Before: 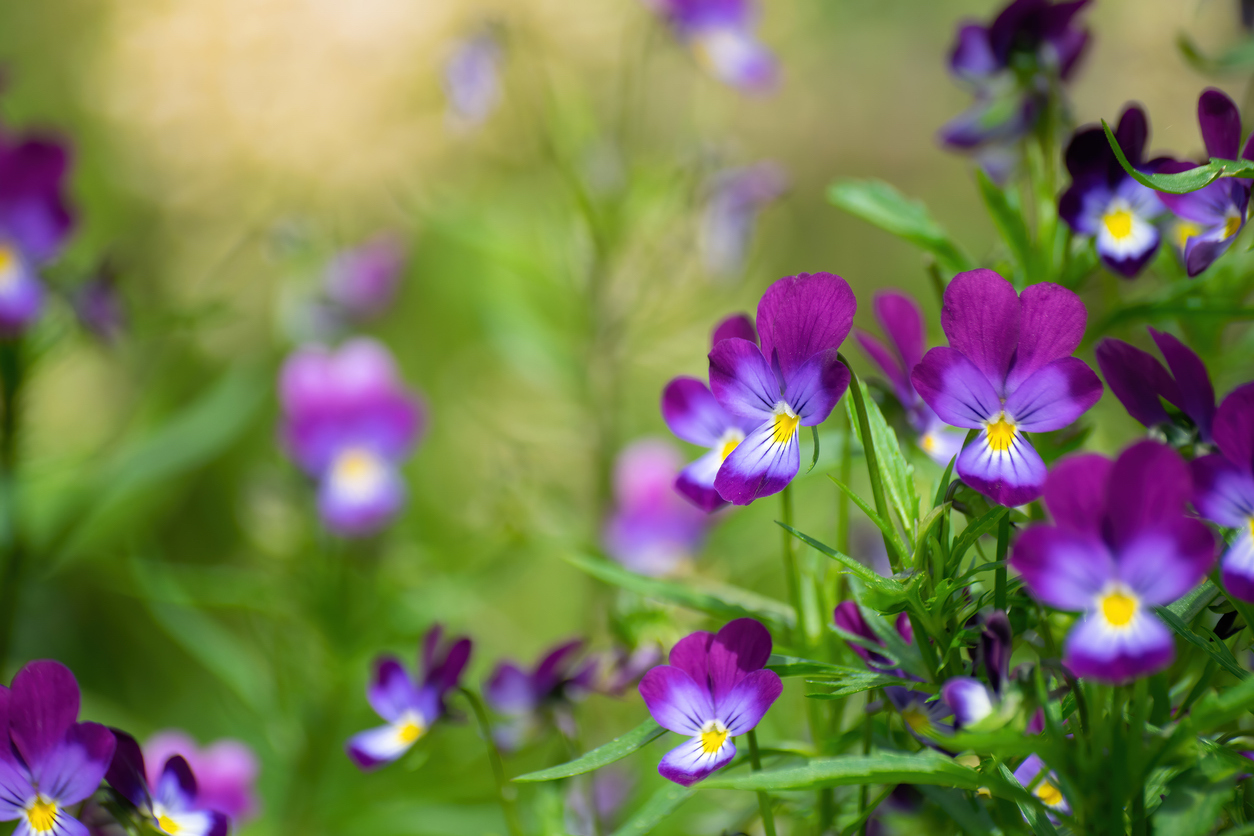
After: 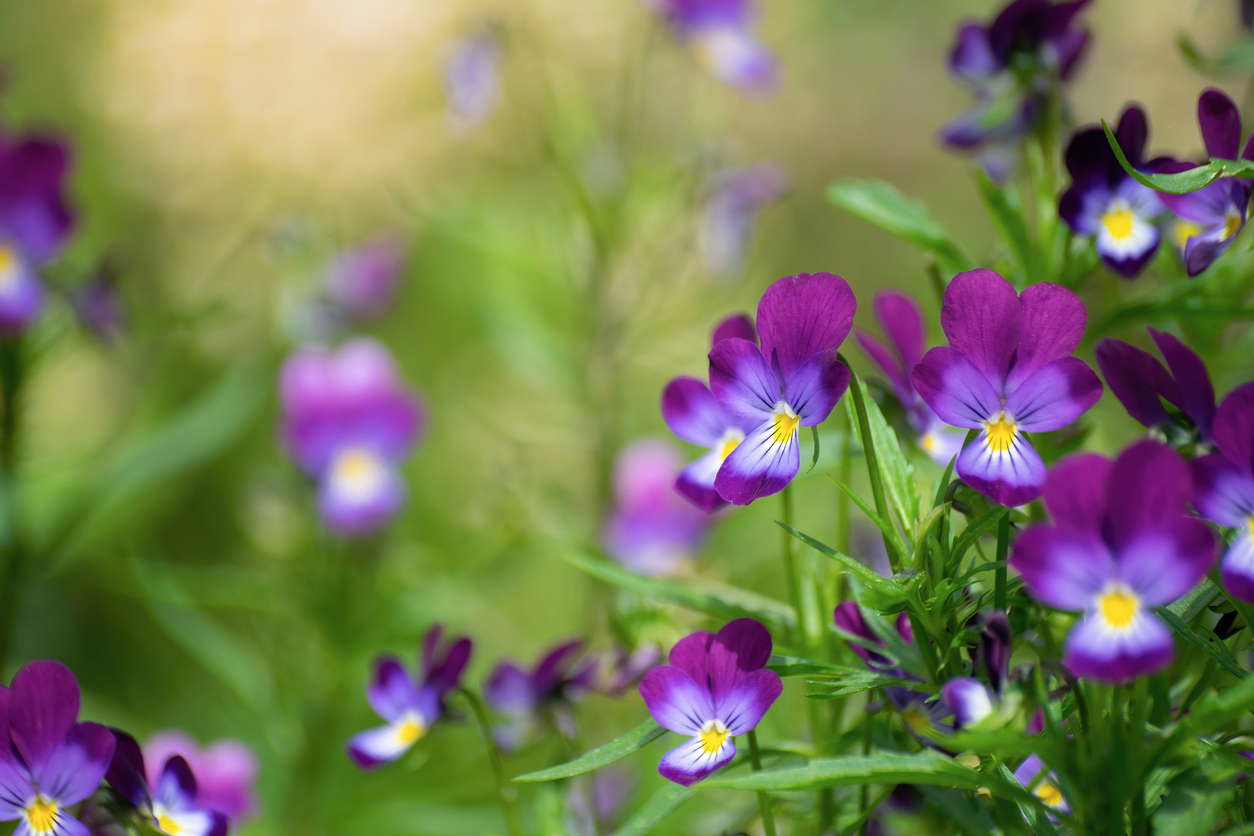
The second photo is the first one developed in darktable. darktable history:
contrast brightness saturation: contrast 0.015, saturation -0.057
